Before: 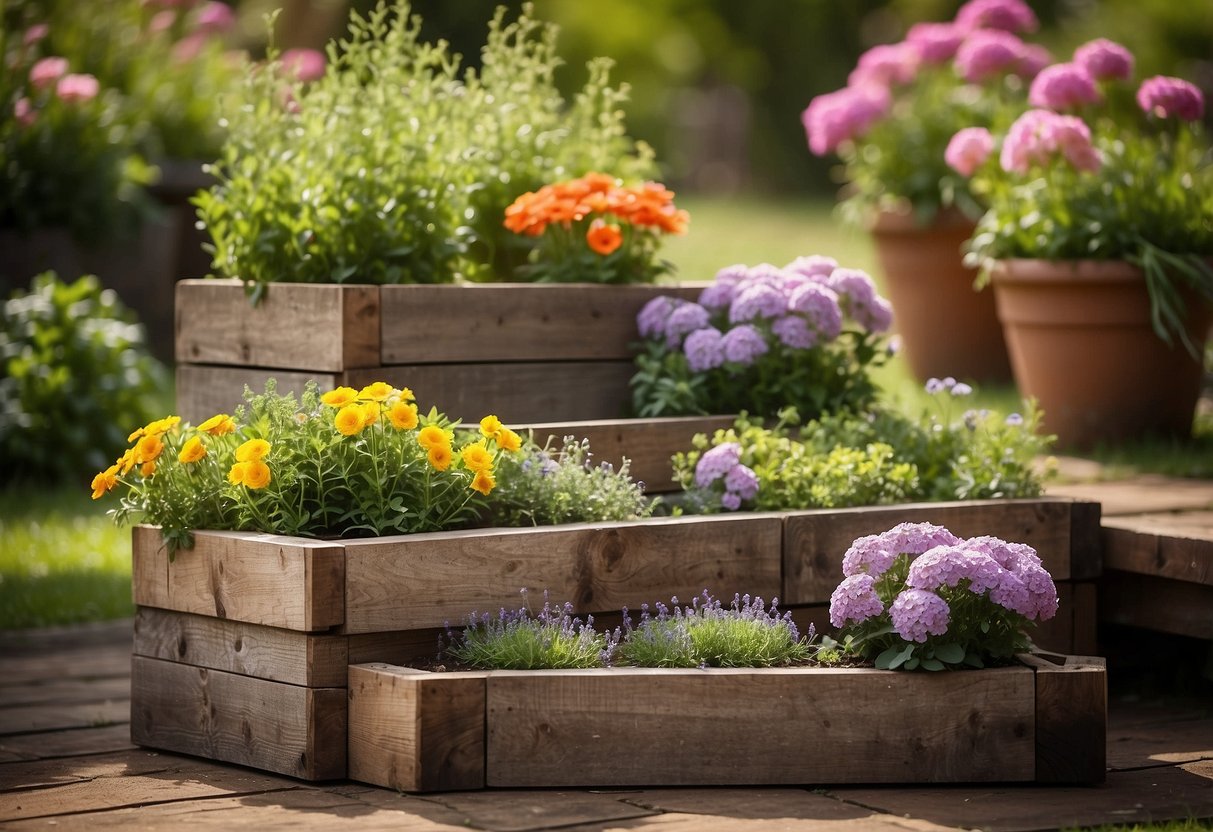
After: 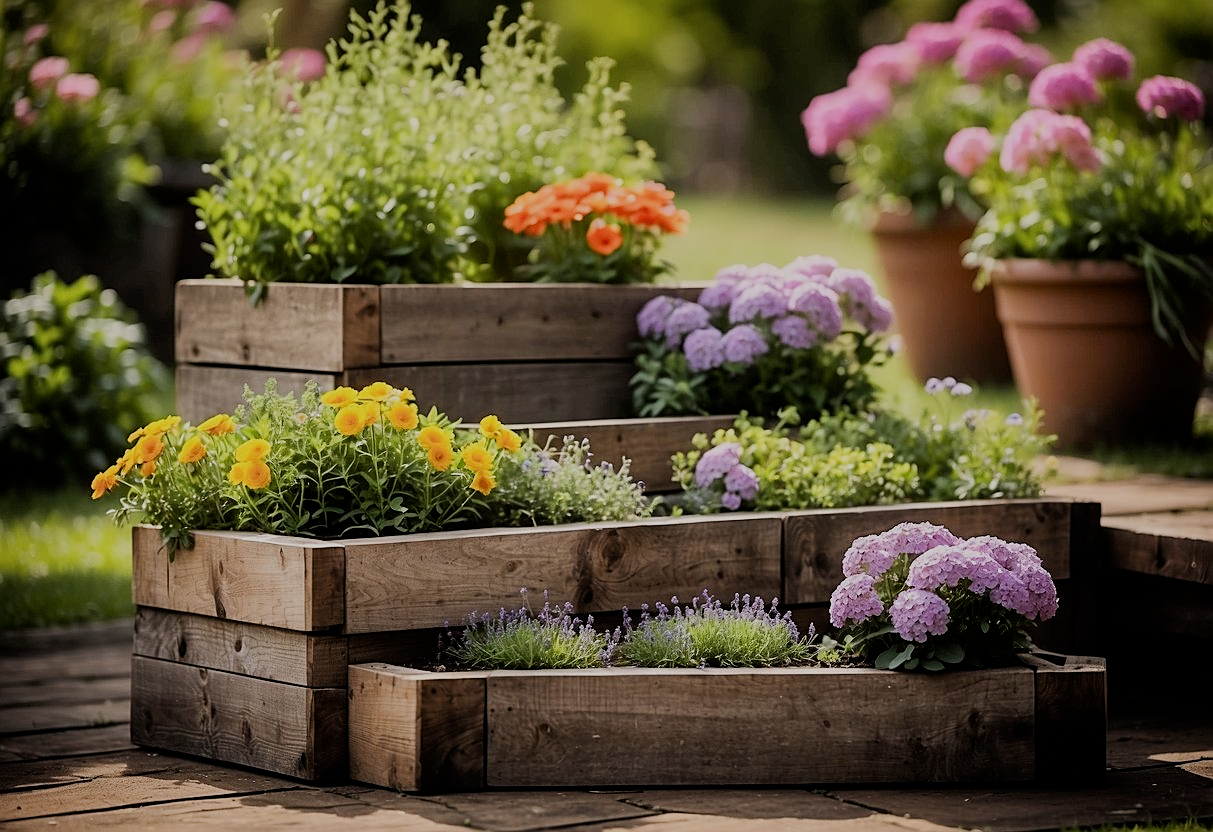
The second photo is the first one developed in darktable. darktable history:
sharpen: on, module defaults
contrast brightness saturation: contrast 0.074
filmic rgb: black relative exposure -6.18 EV, white relative exposure 6.98 EV, hardness 2.24
